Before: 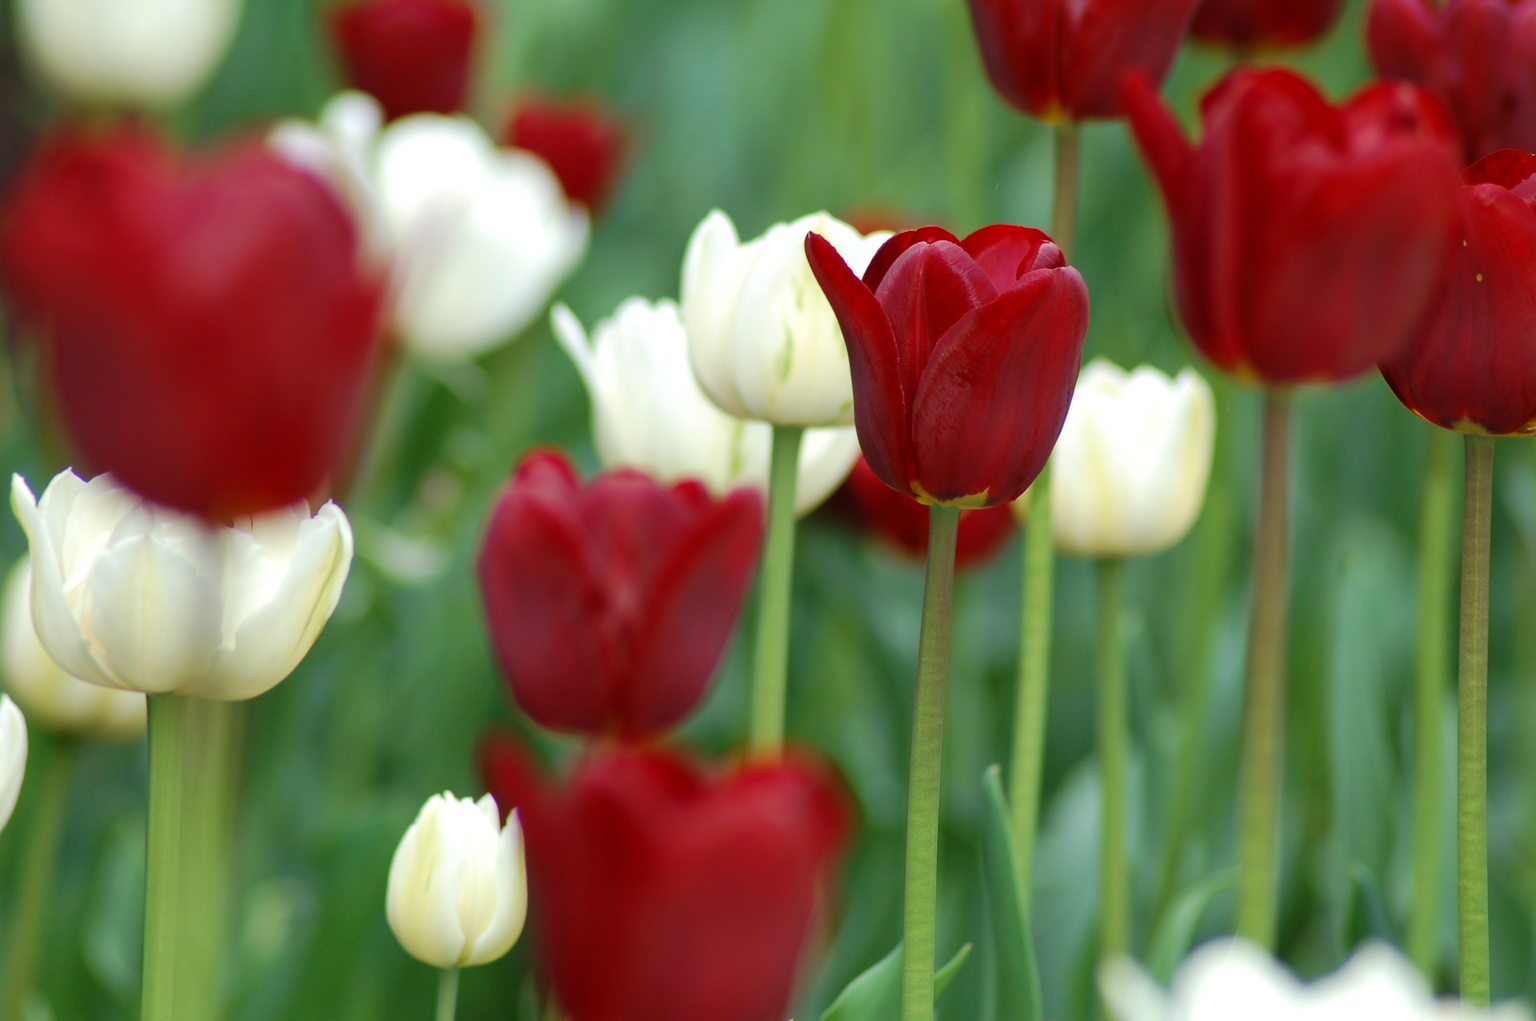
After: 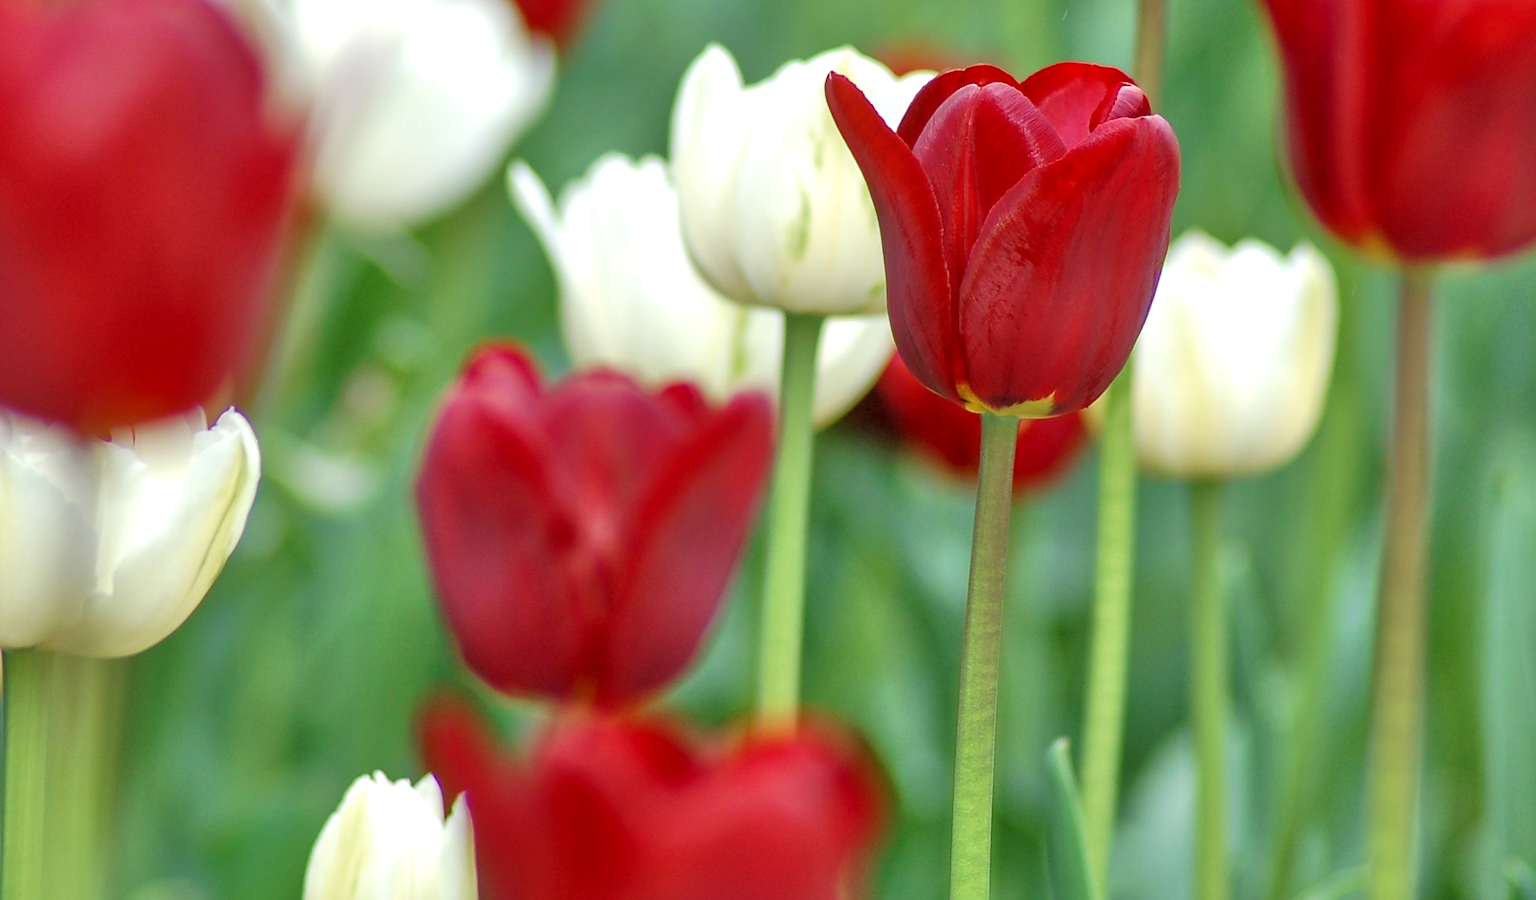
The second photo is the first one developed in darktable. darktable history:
tone equalizer: -7 EV 0.157 EV, -6 EV 0.608 EV, -5 EV 1.19 EV, -4 EV 1.31 EV, -3 EV 1.13 EV, -2 EV 0.6 EV, -1 EV 0.152 EV
sharpen: on, module defaults
crop: left 9.452%, top 17.103%, right 10.551%, bottom 12.378%
local contrast: detail 130%
